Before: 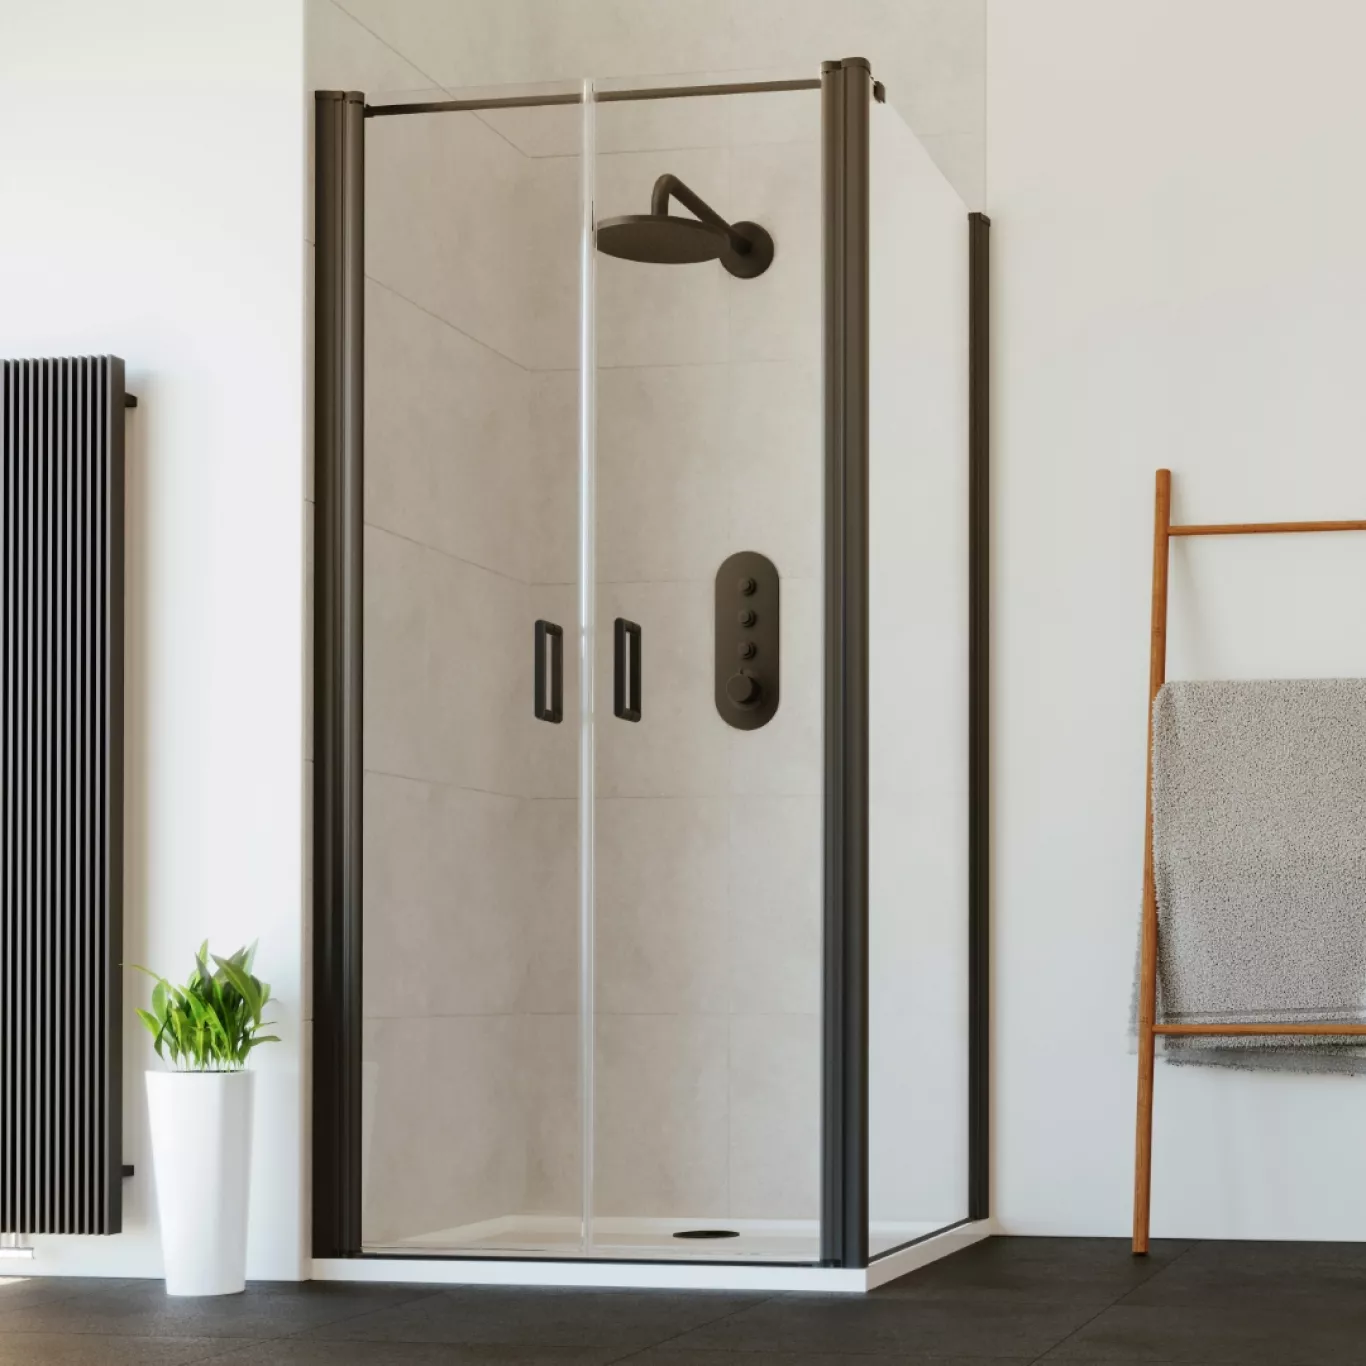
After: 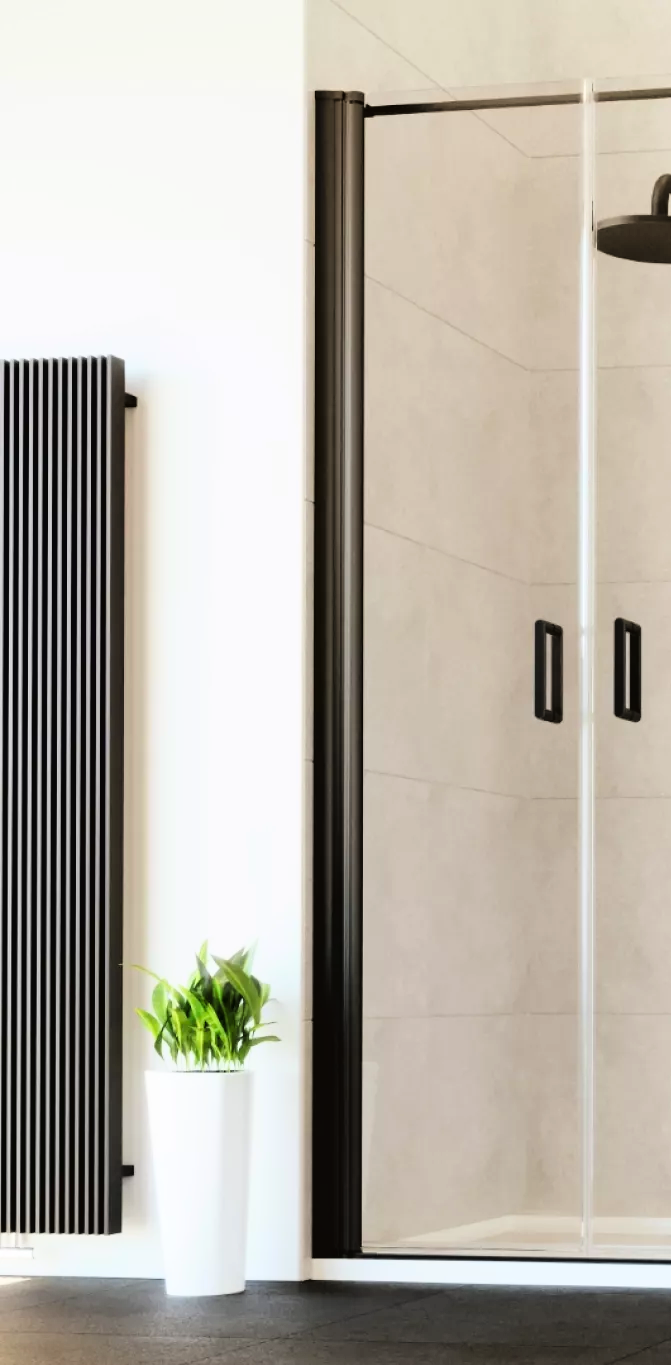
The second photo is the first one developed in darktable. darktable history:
tone curve: curves: ch0 [(0, 0.016) (0.11, 0.039) (0.259, 0.235) (0.383, 0.437) (0.499, 0.597) (0.733, 0.867) (0.843, 0.948) (1, 1)], color space Lab, linked channels, preserve colors none
crop and rotate: left 0%, top 0%, right 50.845%
